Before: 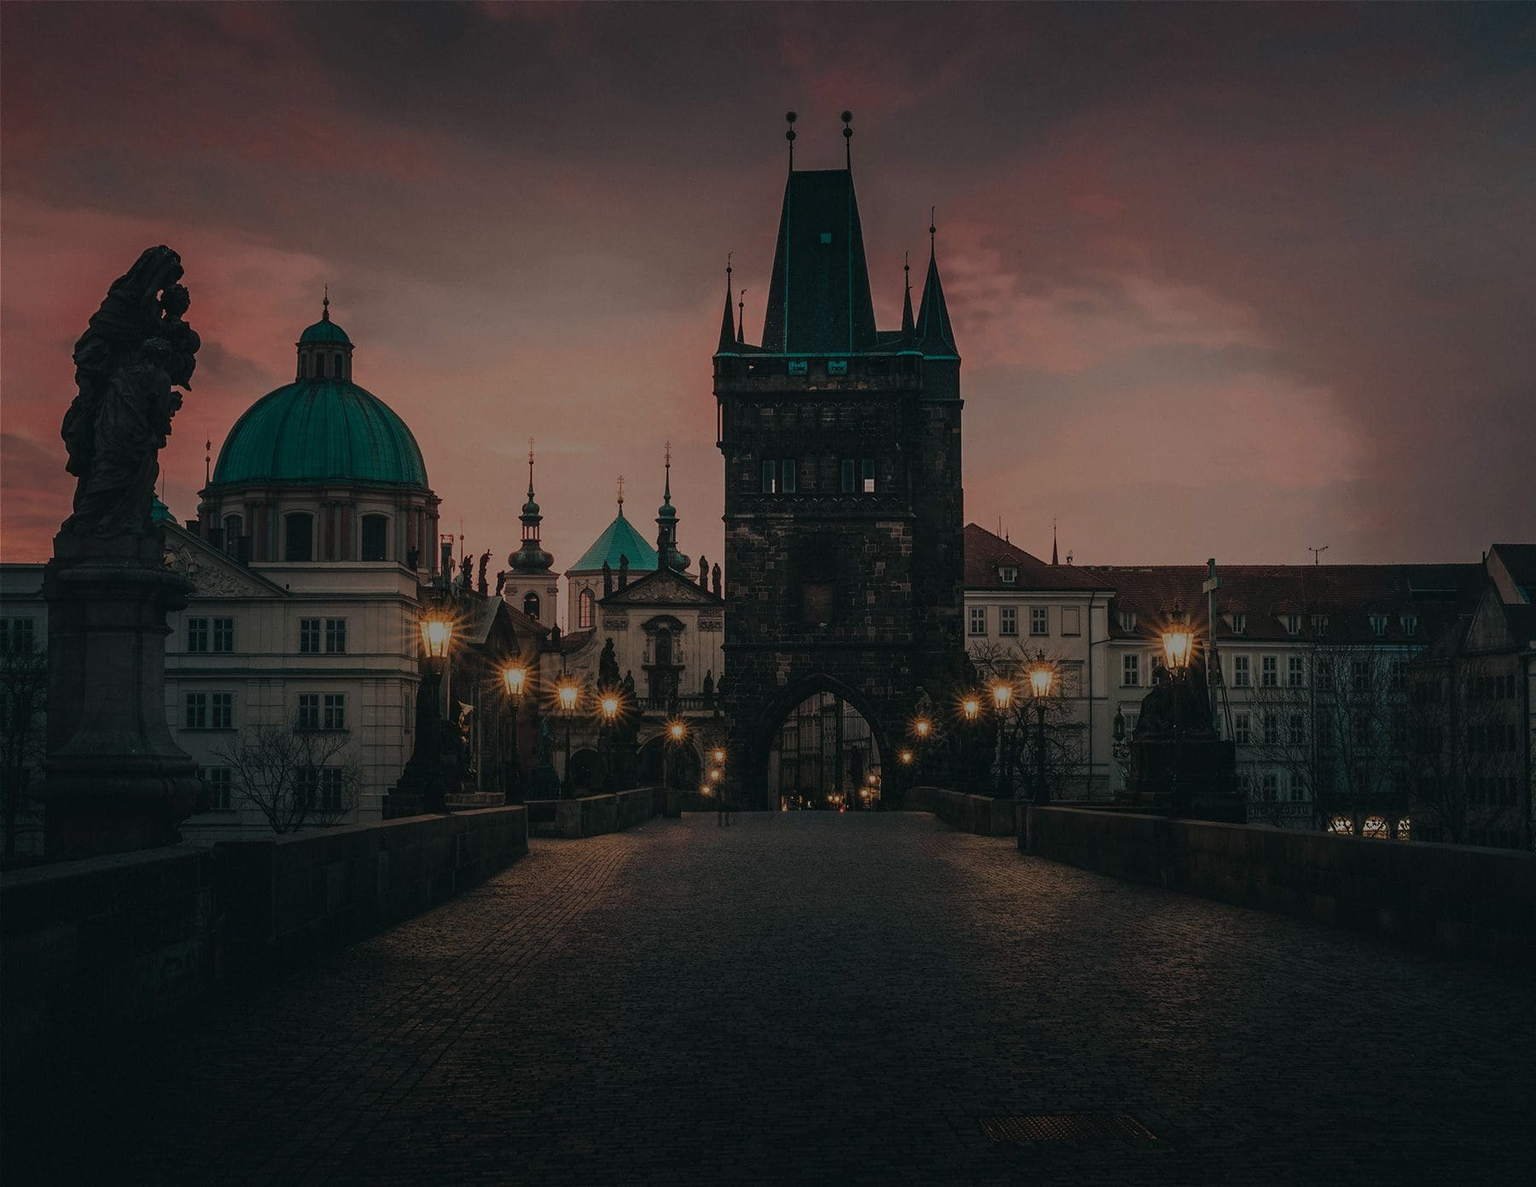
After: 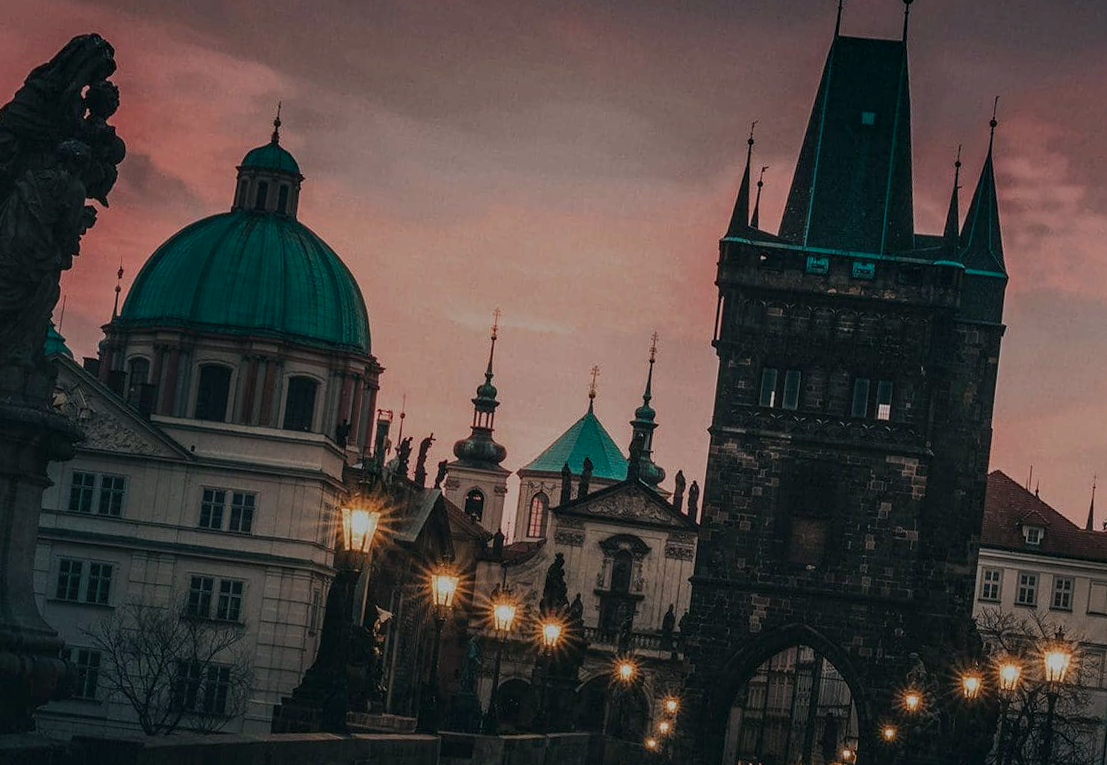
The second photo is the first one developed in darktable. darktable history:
contrast brightness saturation: contrast 0.204, brightness 0.156, saturation 0.227
crop and rotate: angle -6.84°, left 2.155%, top 6.857%, right 27.302%, bottom 30.056%
color calibration: x 0.354, y 0.369, temperature 4709.83 K
exposure: compensate highlight preservation false
local contrast: on, module defaults
